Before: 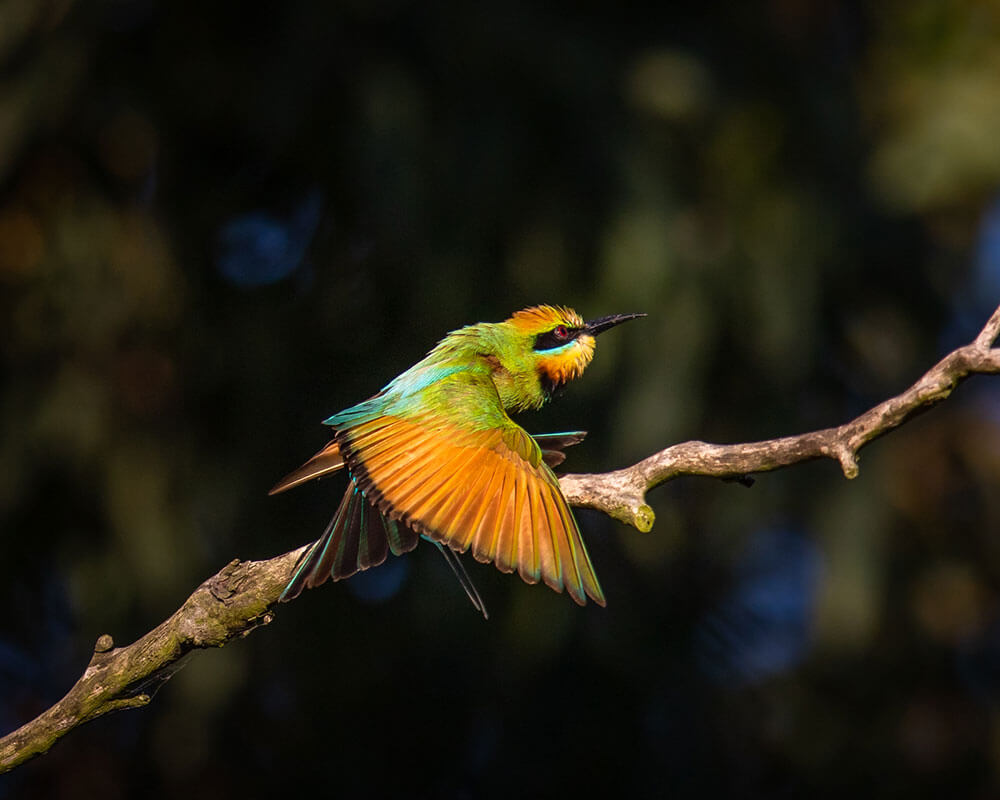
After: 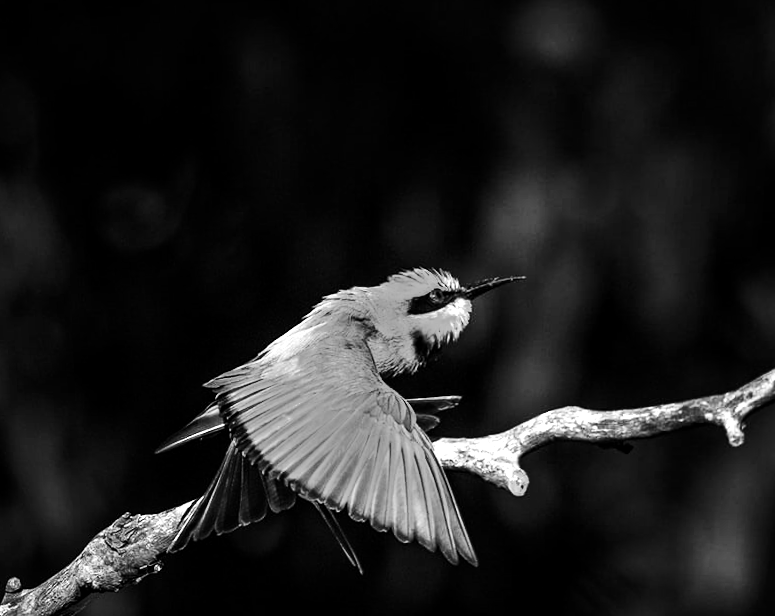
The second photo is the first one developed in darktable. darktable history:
monochrome: a 26.22, b 42.67, size 0.8
crop and rotate: left 7.196%, top 4.574%, right 10.605%, bottom 13.178%
exposure: black level correction 0, exposure 1.2 EV, compensate exposure bias true, compensate highlight preservation false
rotate and perspective: rotation 0.062°, lens shift (vertical) 0.115, lens shift (horizontal) -0.133, crop left 0.047, crop right 0.94, crop top 0.061, crop bottom 0.94
contrast brightness saturation: contrast 0.24, brightness -0.24, saturation 0.14
local contrast: highlights 100%, shadows 100%, detail 120%, midtone range 0.2
color balance rgb: linear chroma grading › global chroma 15%, perceptual saturation grading › global saturation 30%
